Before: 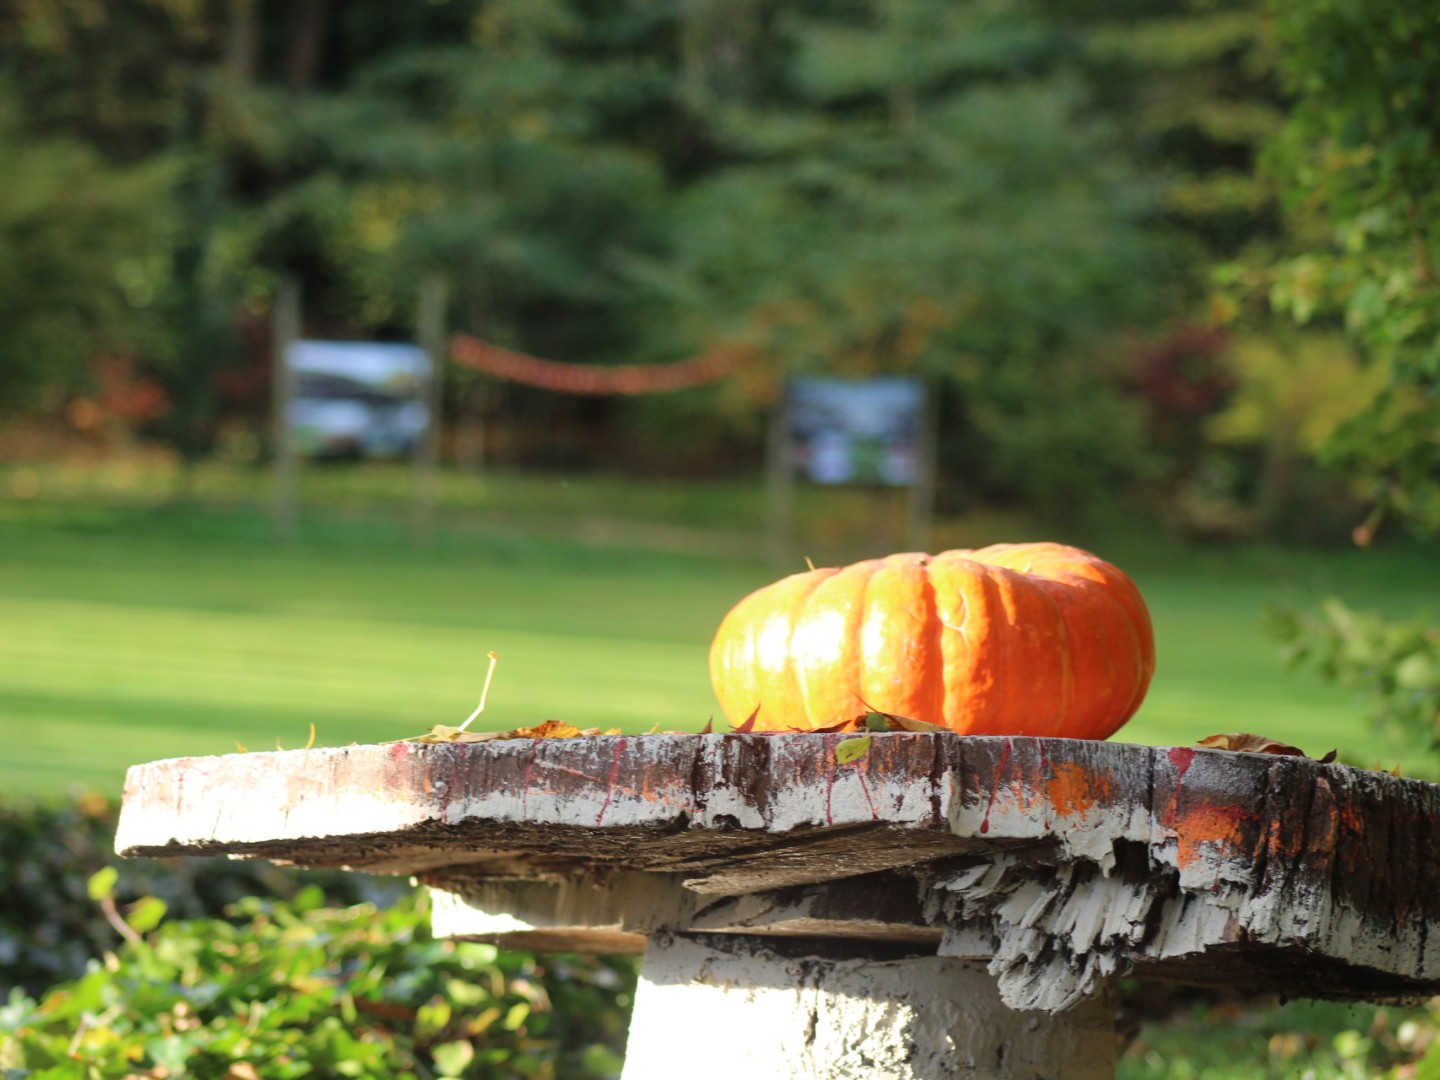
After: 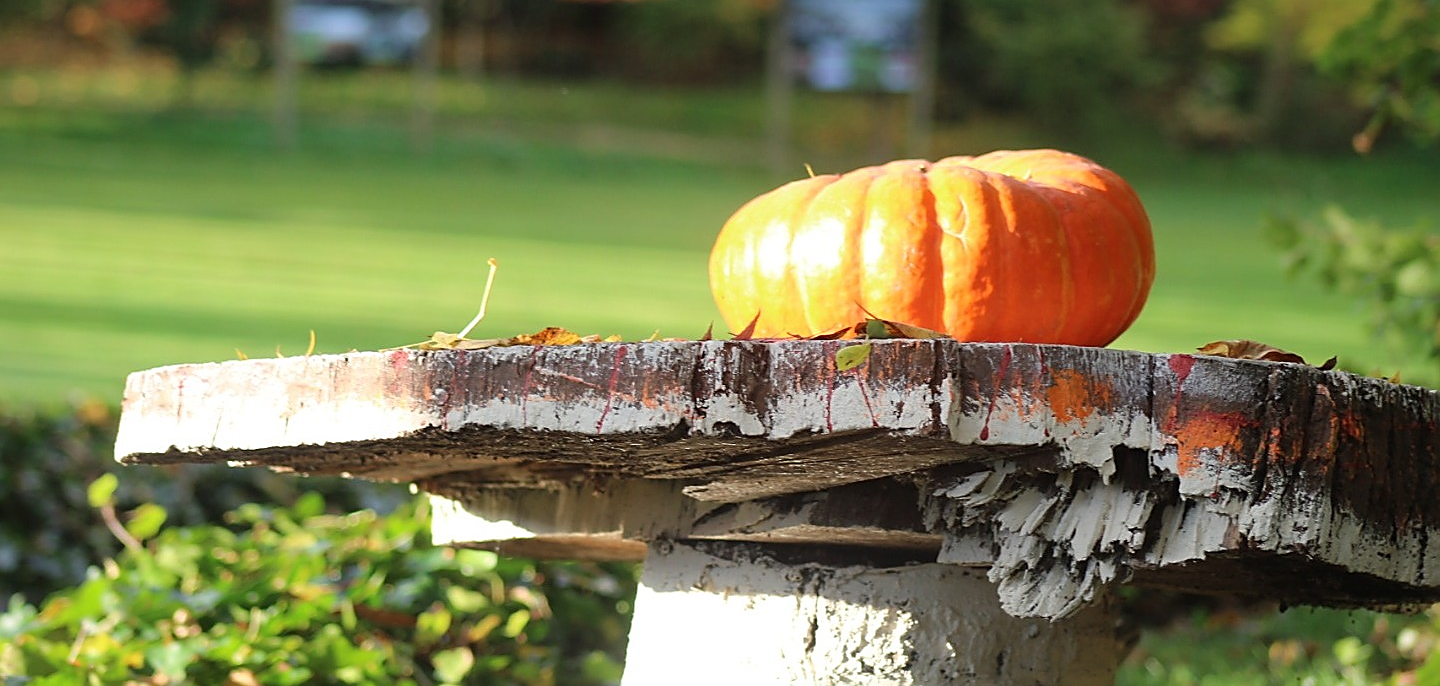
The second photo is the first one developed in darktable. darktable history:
sharpen: radius 1.401, amount 1.242, threshold 0.638
crop and rotate: top 36.394%
